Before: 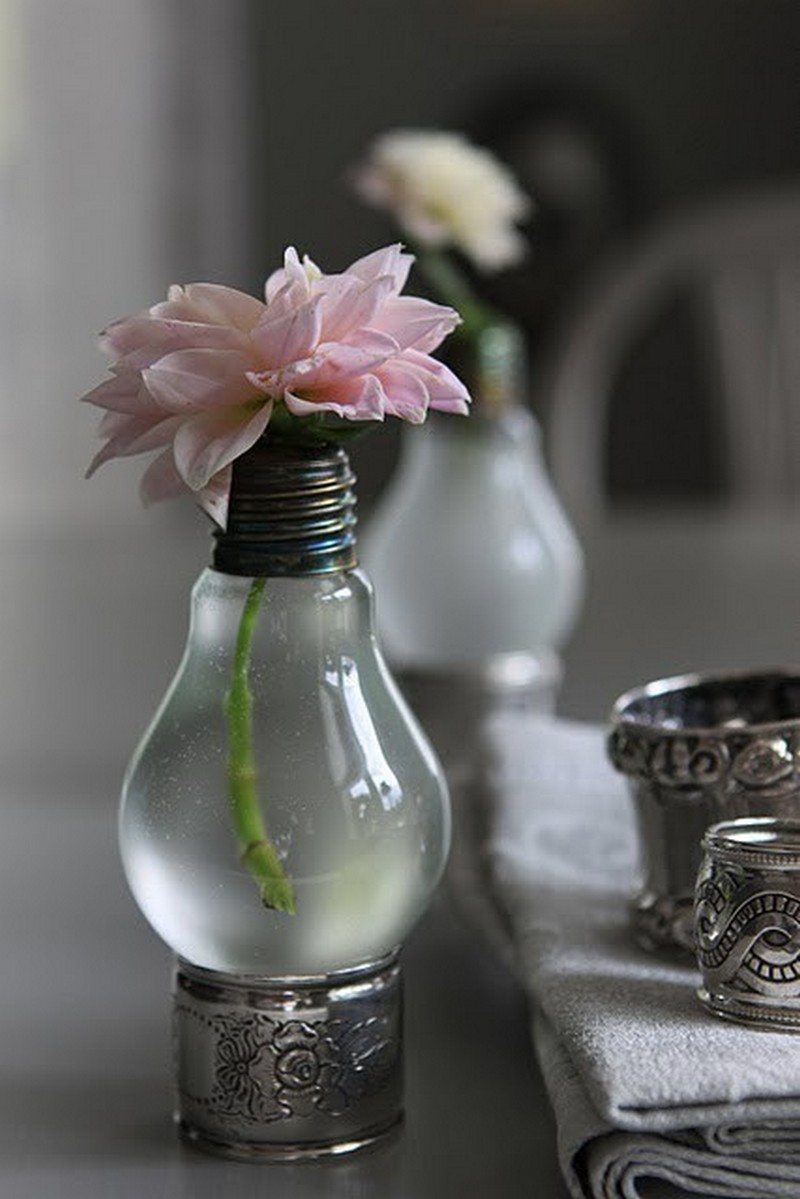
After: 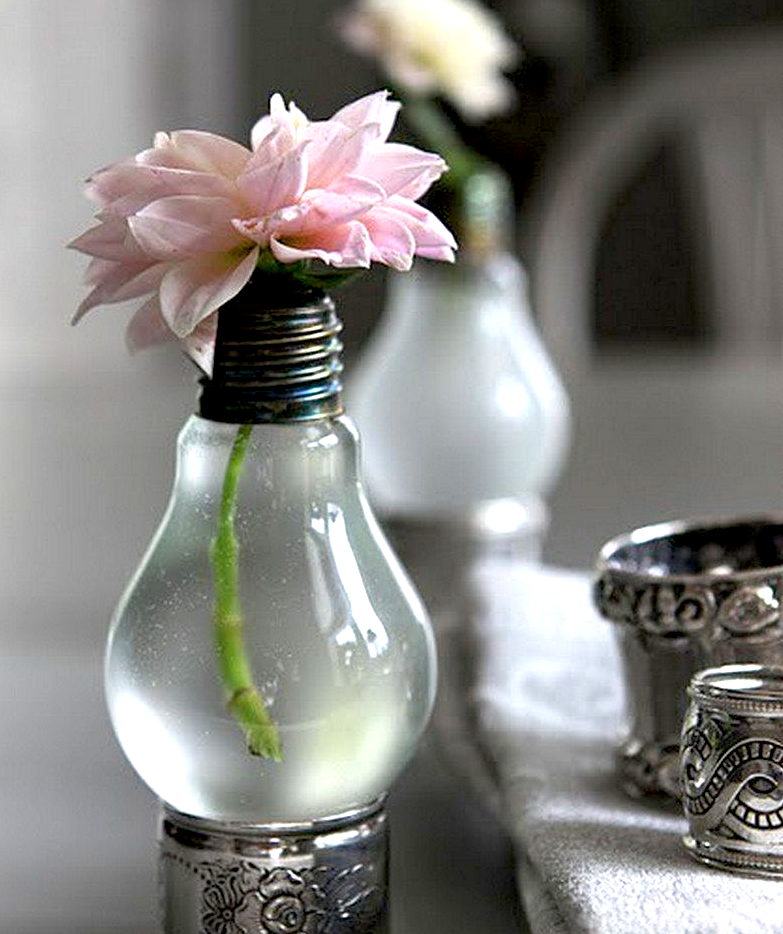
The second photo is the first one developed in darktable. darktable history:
crop and rotate: left 1.814%, top 12.818%, right 0.25%, bottom 9.225%
exposure: black level correction 0.008, exposure 0.979 EV, compensate highlight preservation false
